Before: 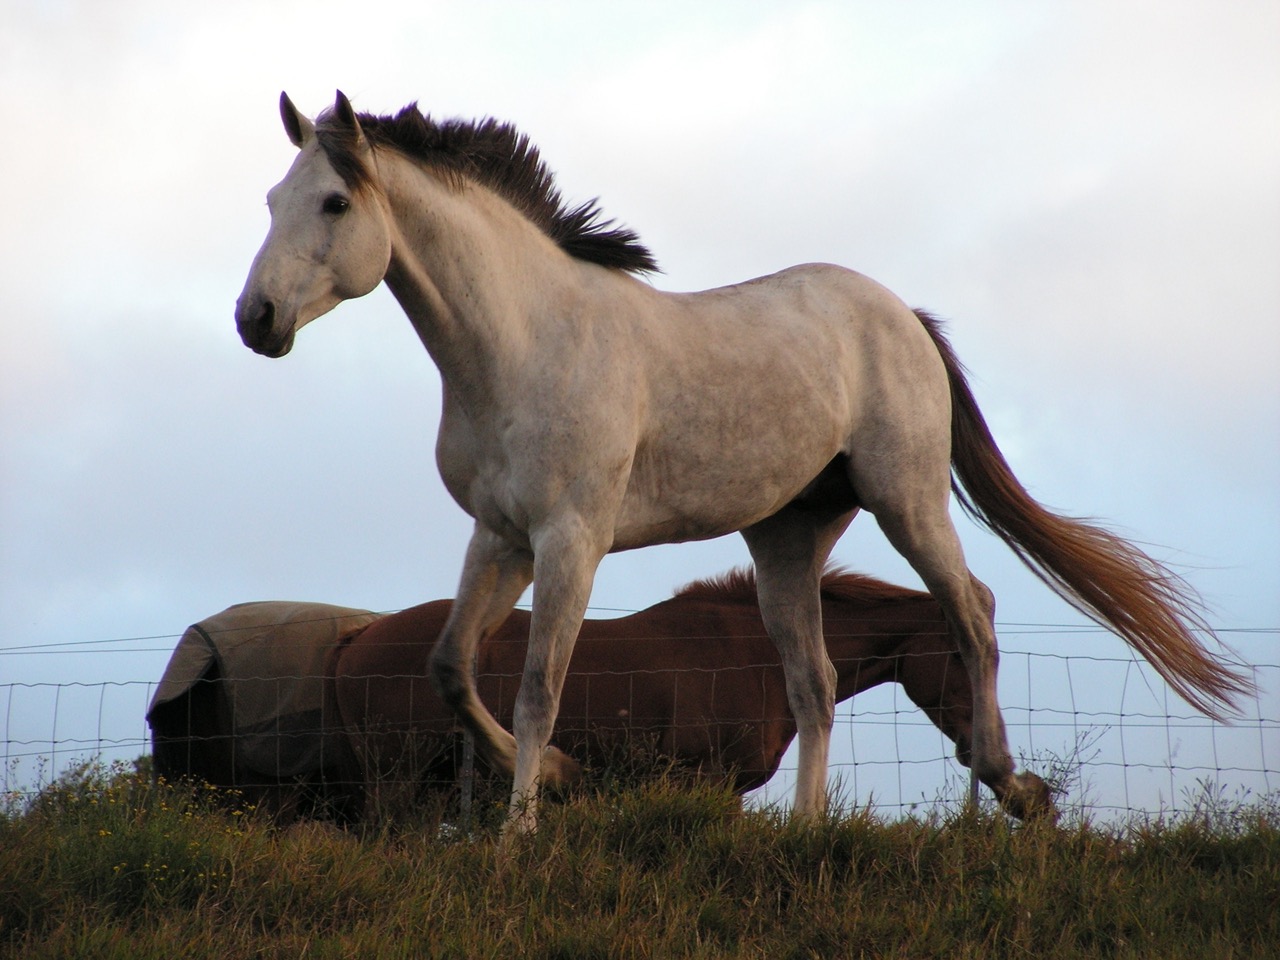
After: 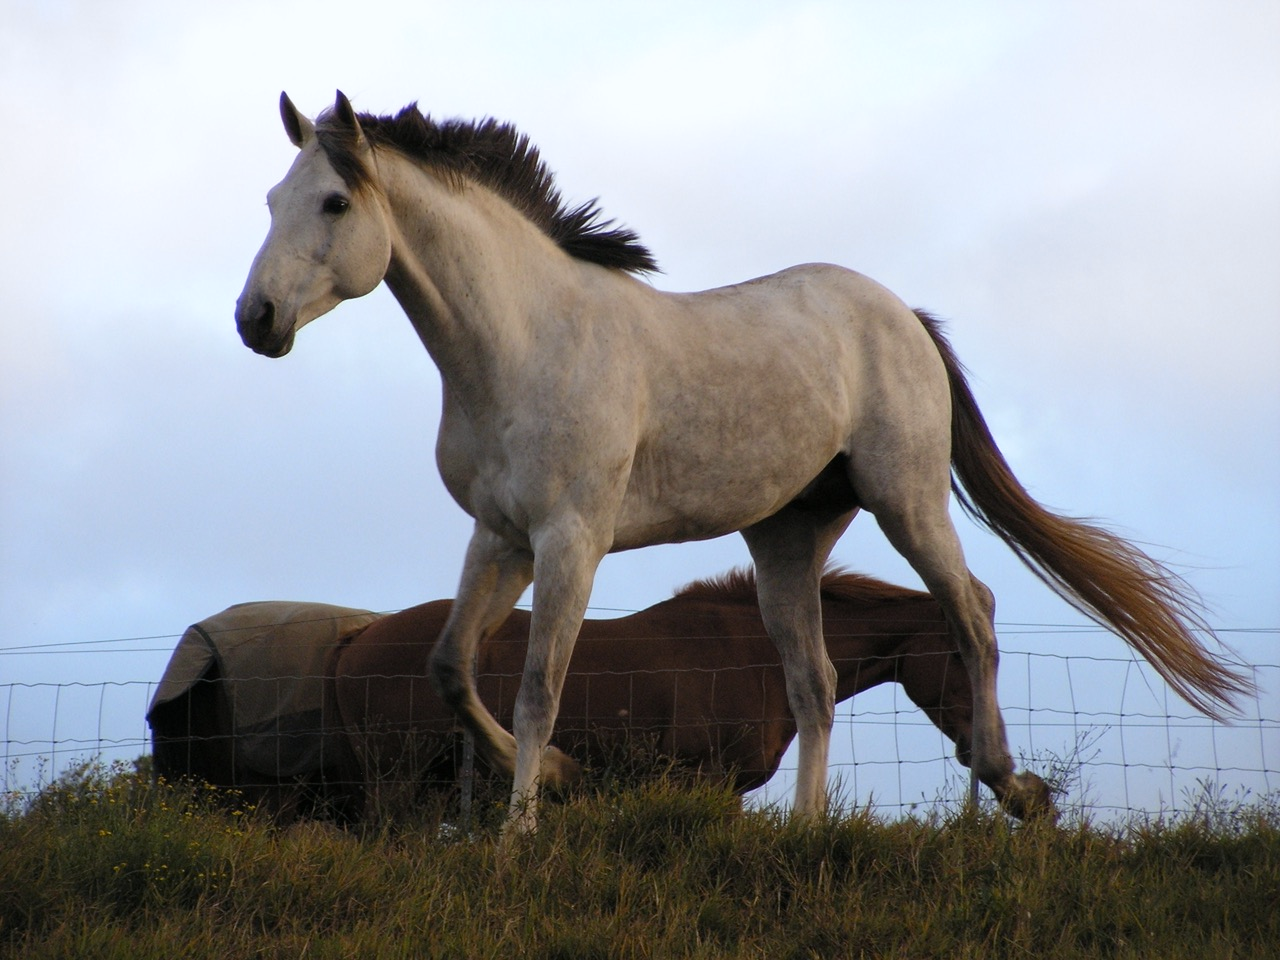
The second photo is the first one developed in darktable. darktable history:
color contrast: green-magenta contrast 0.8, blue-yellow contrast 1.1, unbound 0
white balance: red 0.976, blue 1.04
rgb levels: preserve colors max RGB
exposure: exposure -0.021 EV, compensate highlight preservation false
